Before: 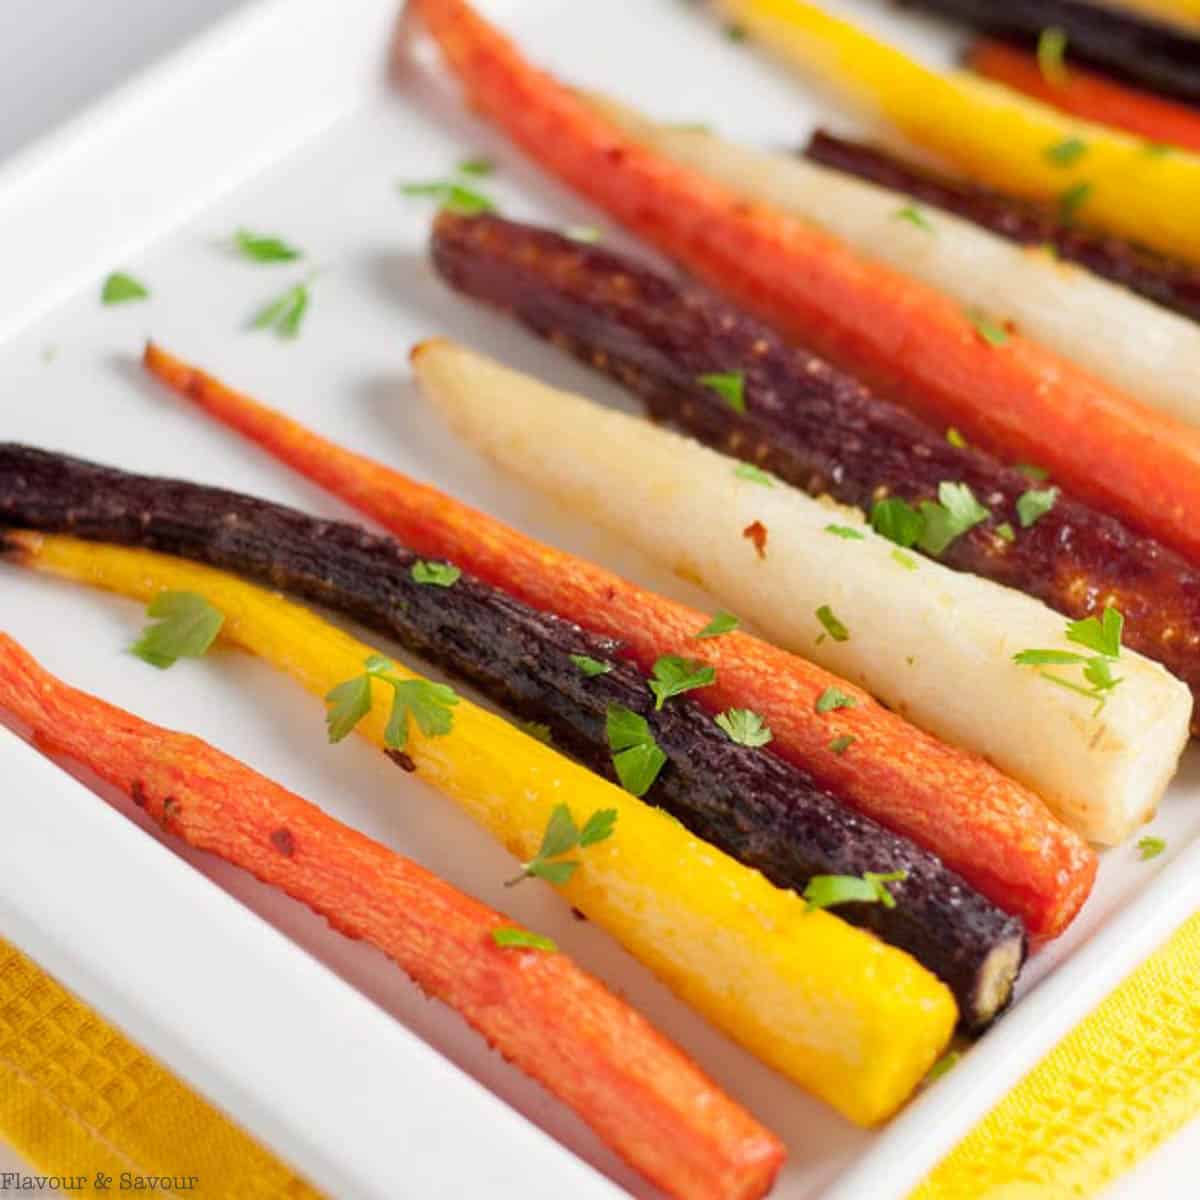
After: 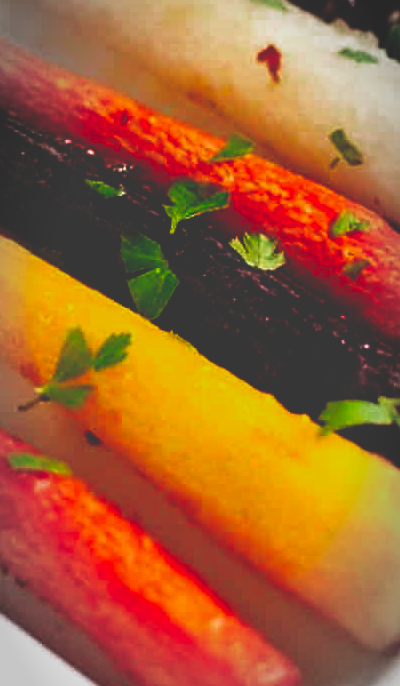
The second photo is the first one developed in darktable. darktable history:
crop: left 40.541%, top 39.676%, right 25.964%, bottom 2.825%
color zones: curves: ch0 [(0, 0.444) (0.143, 0.442) (0.286, 0.441) (0.429, 0.441) (0.571, 0.441) (0.714, 0.441) (0.857, 0.442) (1, 0.444)]
base curve: curves: ch0 [(0, 0.036) (0.083, 0.04) (0.804, 1)], preserve colors none
vignetting: brightness -0.438, saturation -0.691, automatic ratio true
sharpen: radius 1.862, amount 0.395, threshold 1.548
